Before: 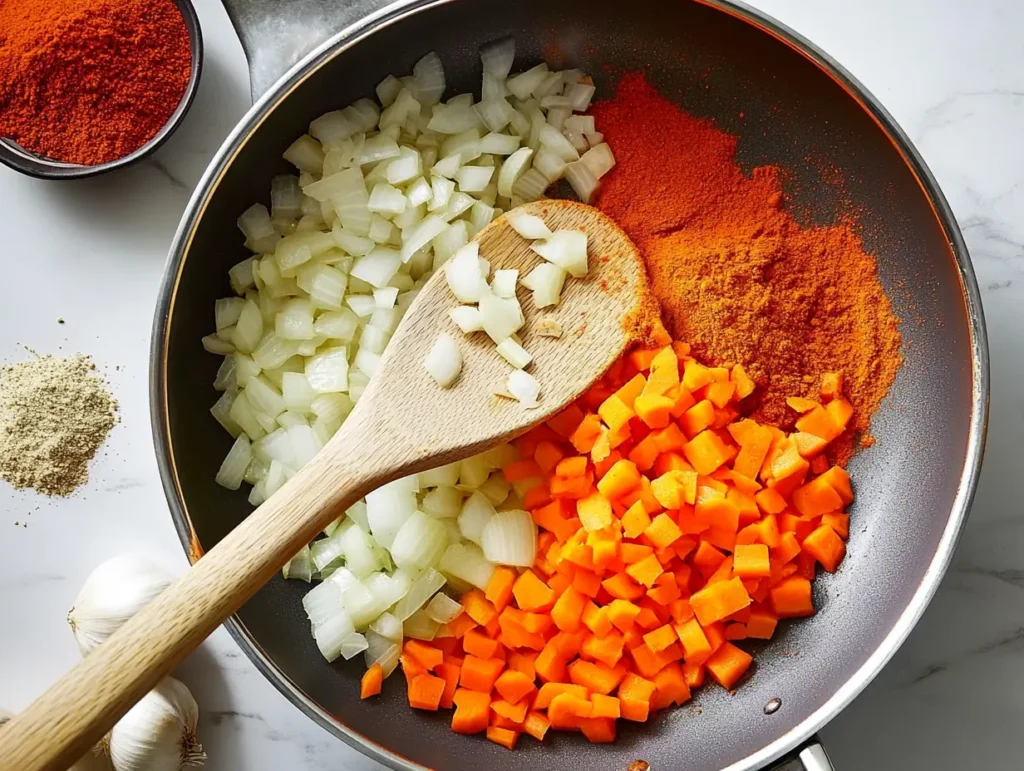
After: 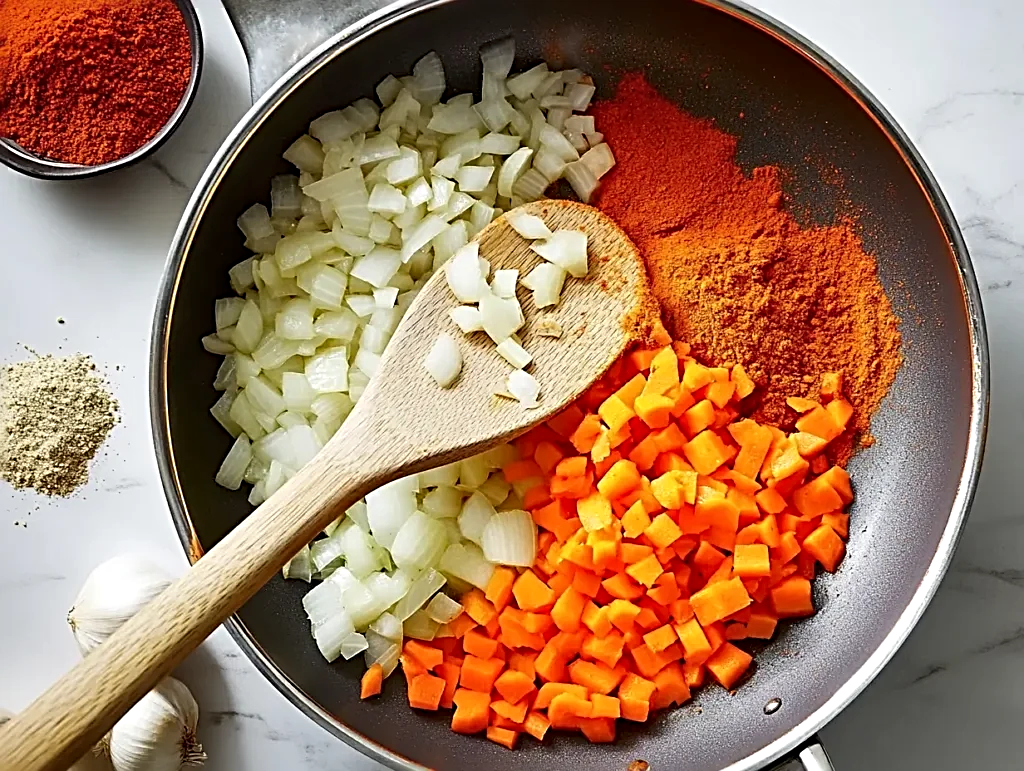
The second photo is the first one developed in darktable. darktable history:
contrast equalizer: y [[0.509, 0.517, 0.523, 0.523, 0.517, 0.509], [0.5 ×6], [0.5 ×6], [0 ×6], [0 ×6]]
sharpen: radius 2.817, amount 0.715
